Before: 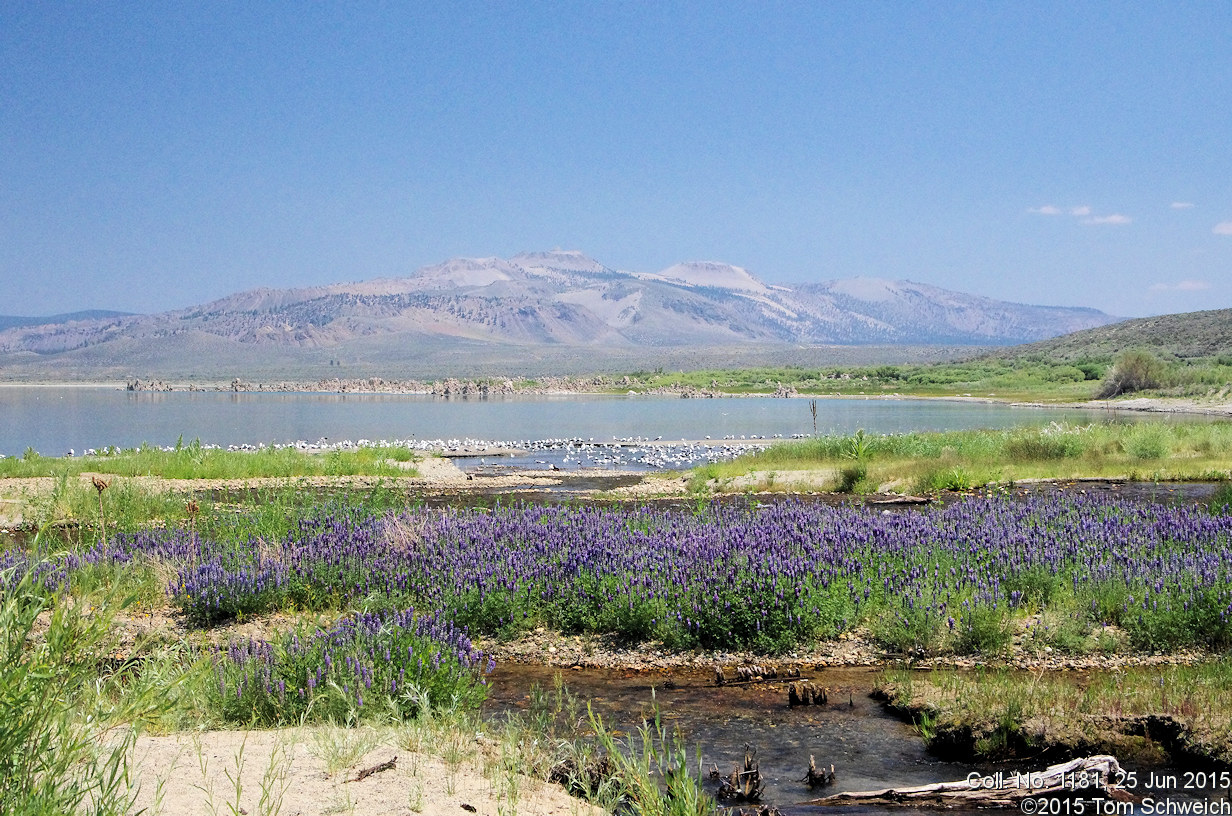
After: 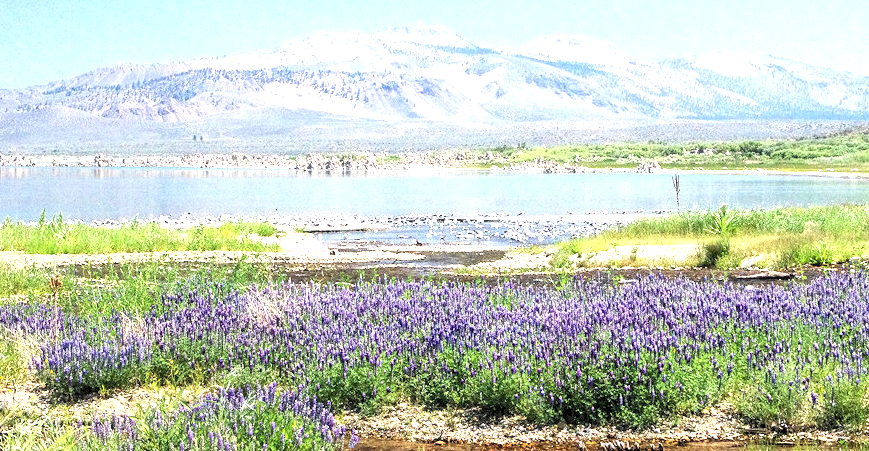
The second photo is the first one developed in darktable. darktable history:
exposure: exposure 1.25 EV, compensate exposure bias true, compensate highlight preservation false
crop: left 11.123%, top 27.61%, right 18.3%, bottom 17.034%
local contrast: on, module defaults
